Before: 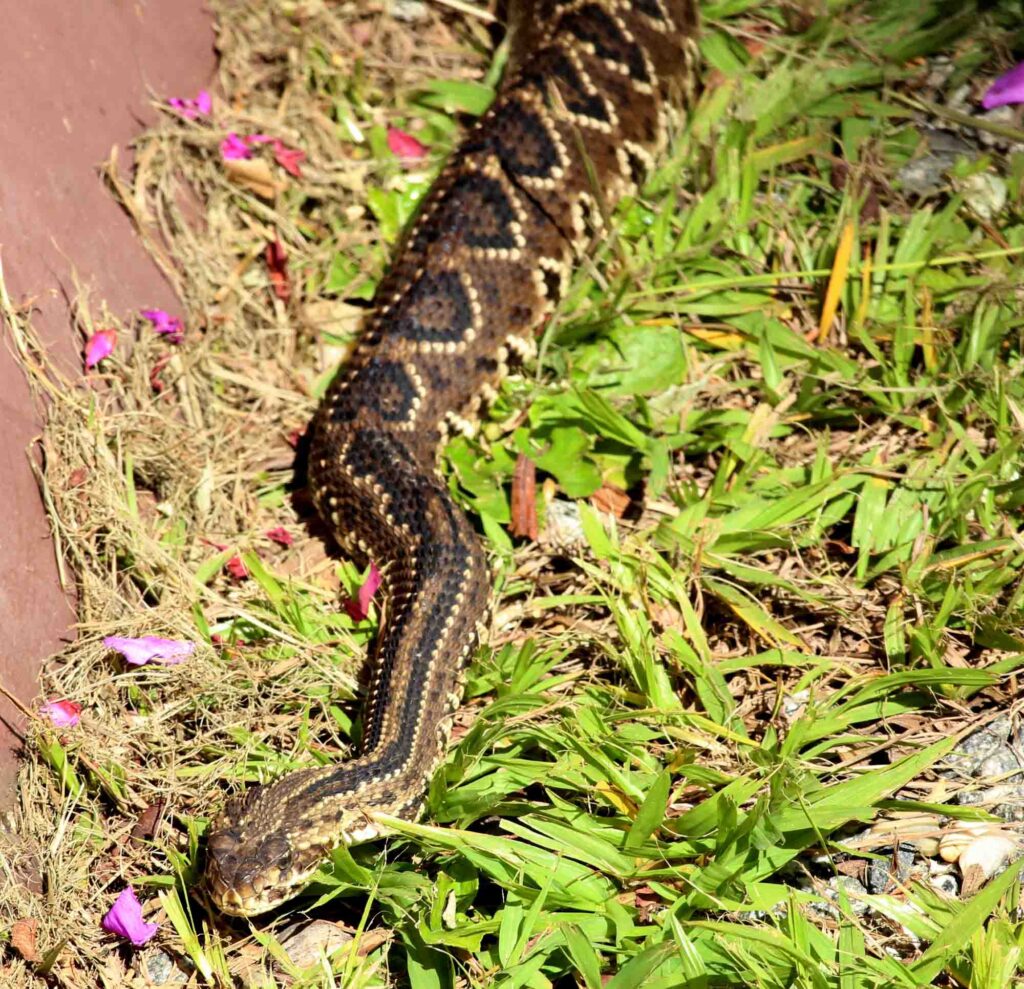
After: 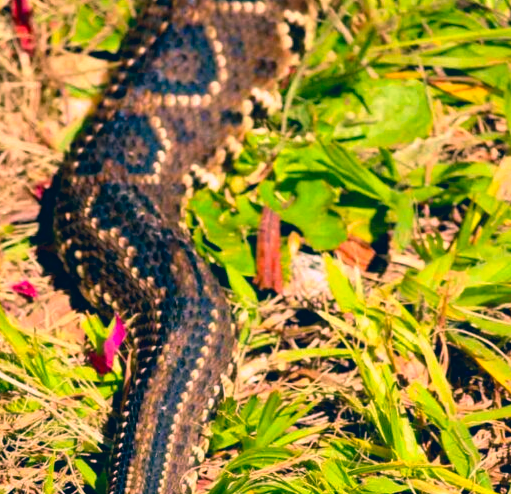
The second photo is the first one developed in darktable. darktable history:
crop: left 25%, top 25%, right 25%, bottom 25%
tone equalizer: on, module defaults
color correction: highlights a* 17.03, highlights b* 0.205, shadows a* -15.38, shadows b* -14.56, saturation 1.5
